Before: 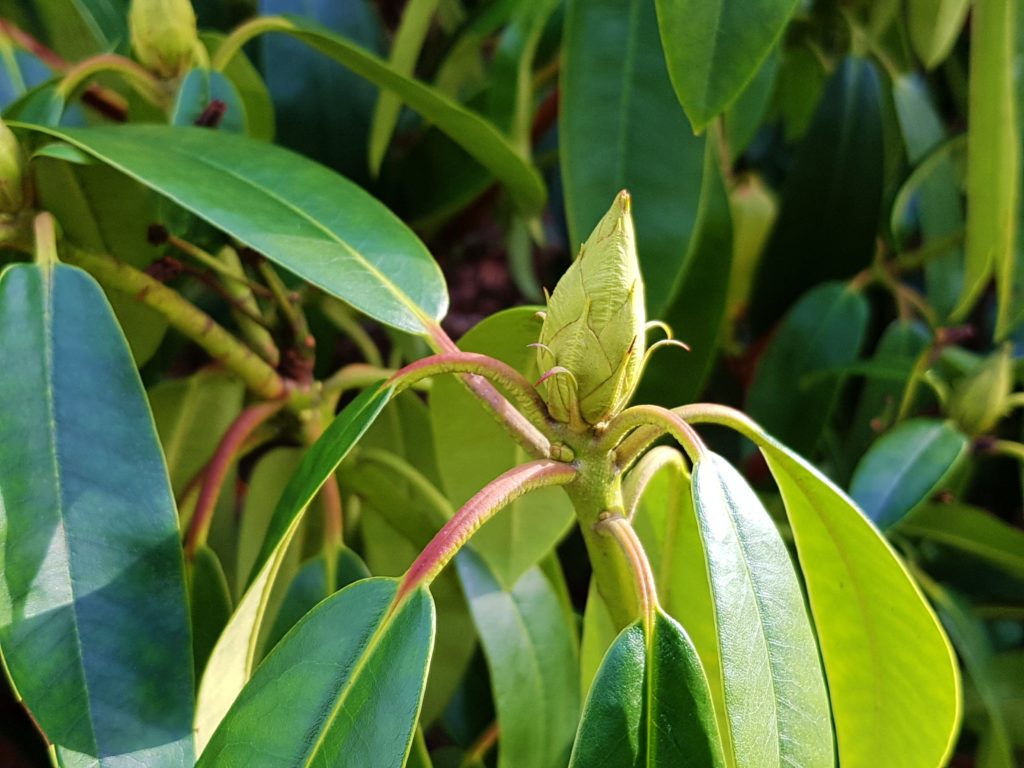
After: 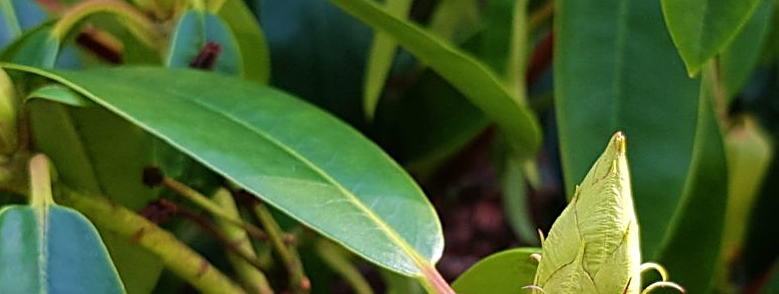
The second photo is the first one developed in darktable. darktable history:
sharpen: on, module defaults
crop: left 0.564%, top 7.637%, right 23.33%, bottom 54.043%
